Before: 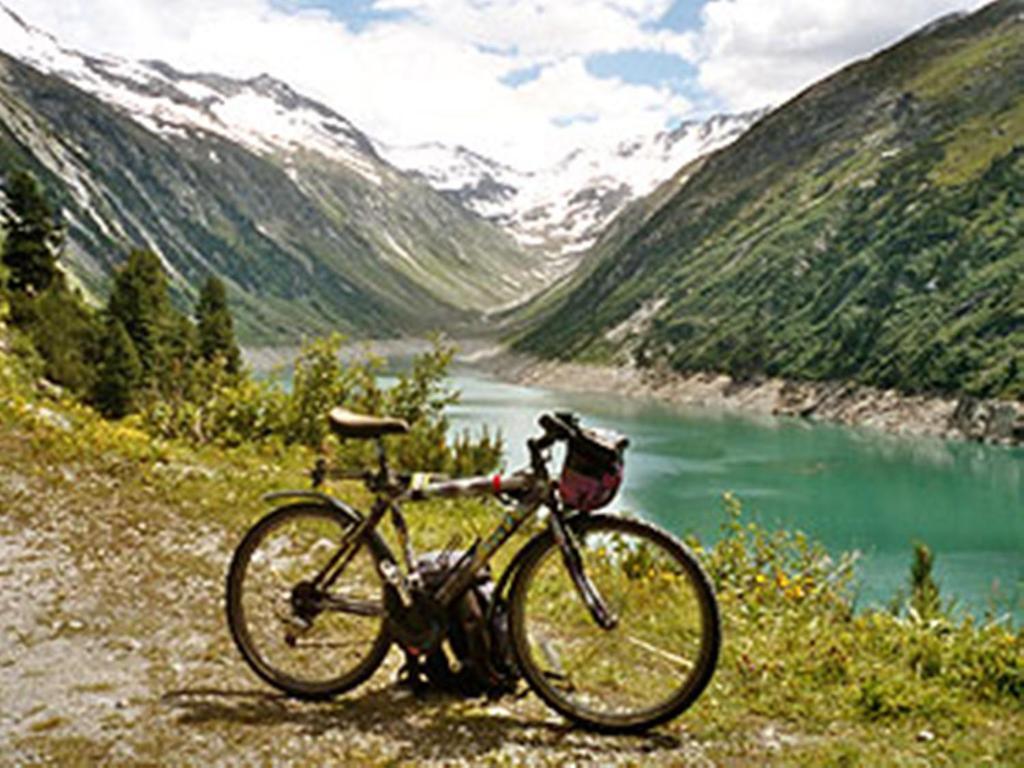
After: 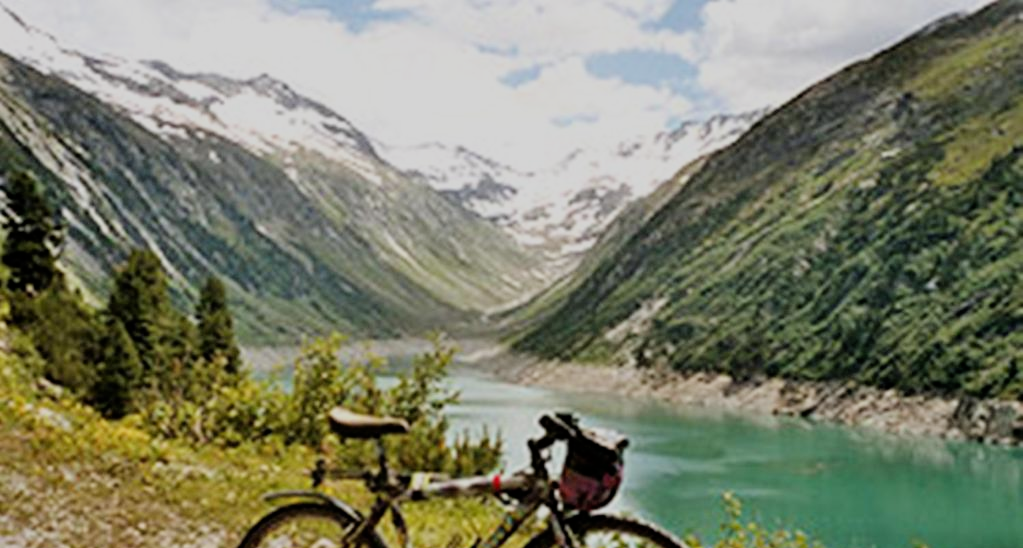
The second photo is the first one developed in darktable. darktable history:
crop: bottom 28.576%
filmic rgb: black relative exposure -7.65 EV, white relative exposure 4.56 EV, hardness 3.61
